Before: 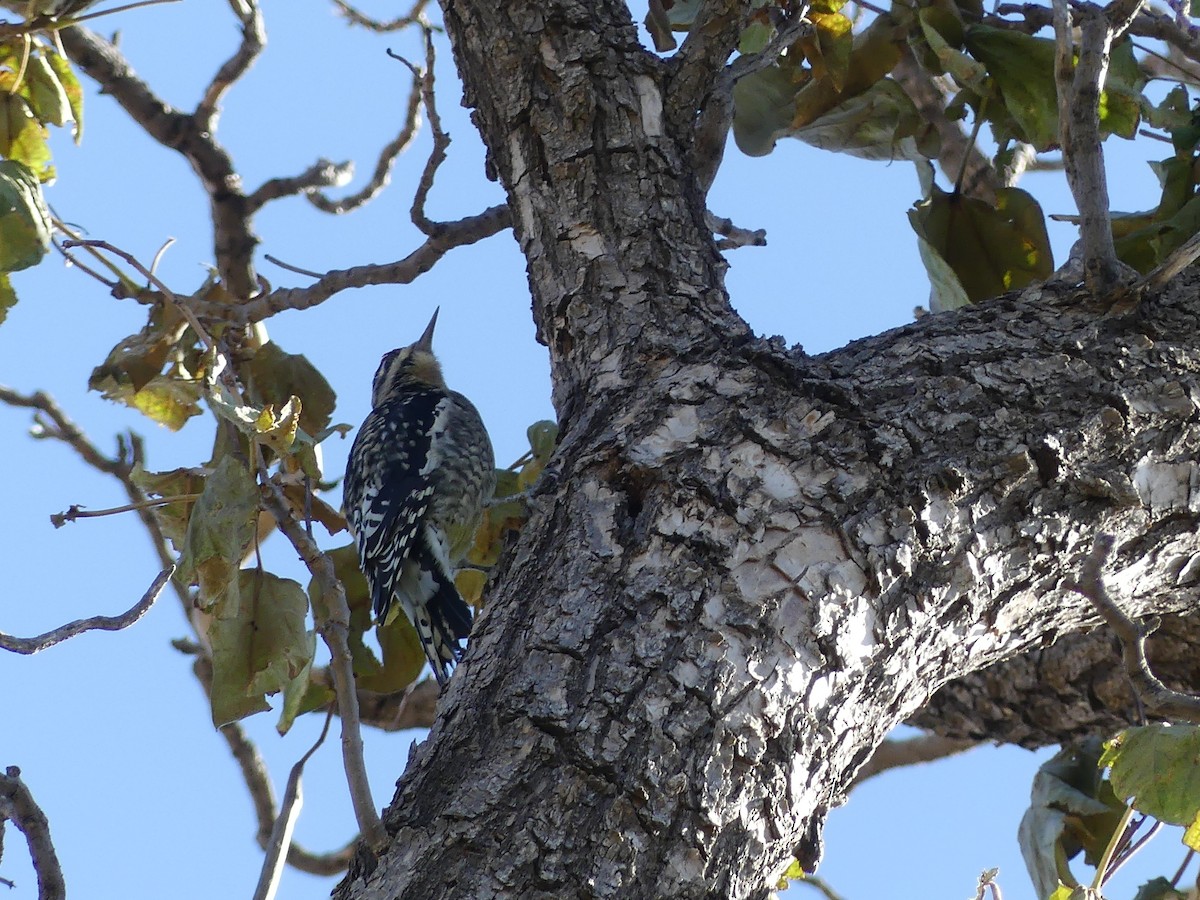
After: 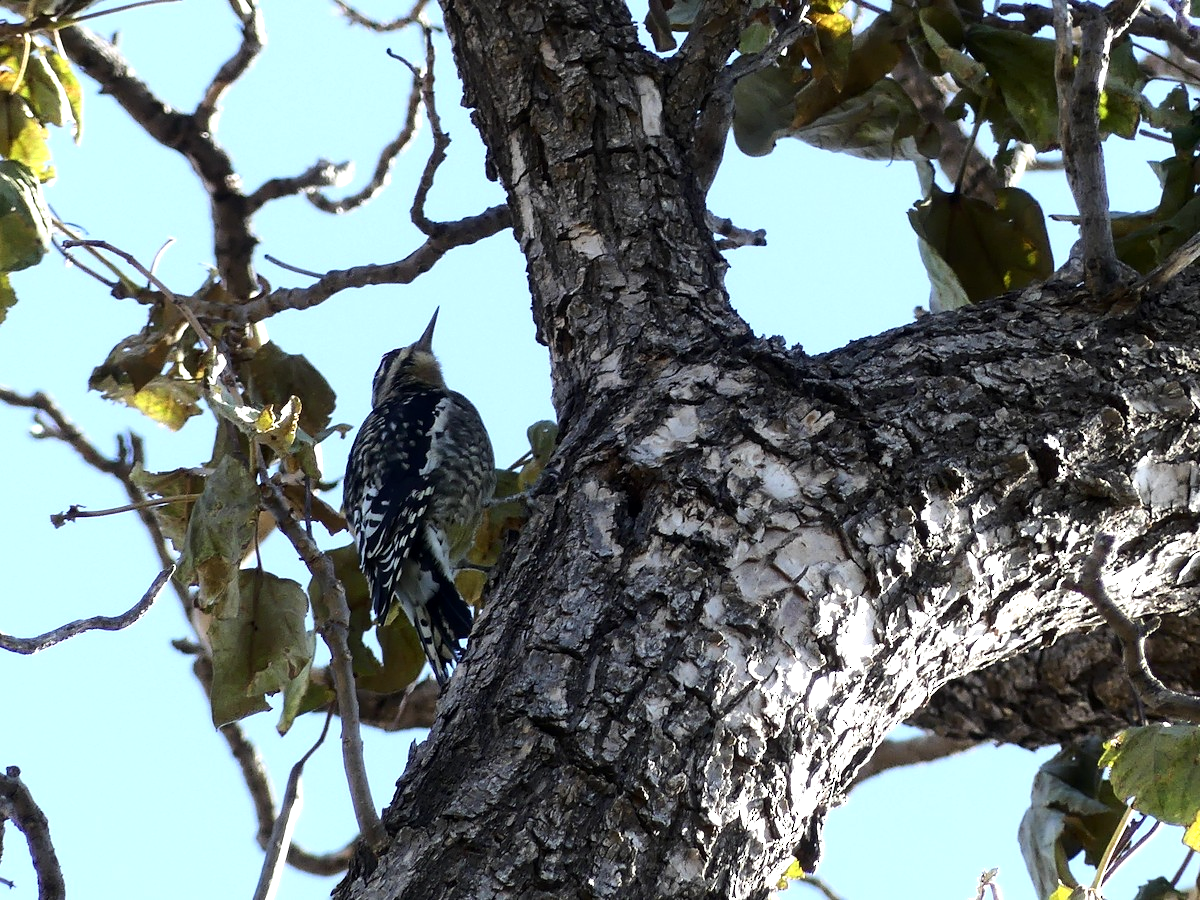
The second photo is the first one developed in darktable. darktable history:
tone equalizer: -8 EV -0.75 EV, -7 EV -0.7 EV, -6 EV -0.6 EV, -5 EV -0.4 EV, -3 EV 0.4 EV, -2 EV 0.6 EV, -1 EV 0.7 EV, +0 EV 0.75 EV, edges refinement/feathering 500, mask exposure compensation -1.57 EV, preserve details no
local contrast: mode bilateral grid, contrast 20, coarseness 50, detail 120%, midtone range 0.2
shadows and highlights: shadows -30, highlights 30
